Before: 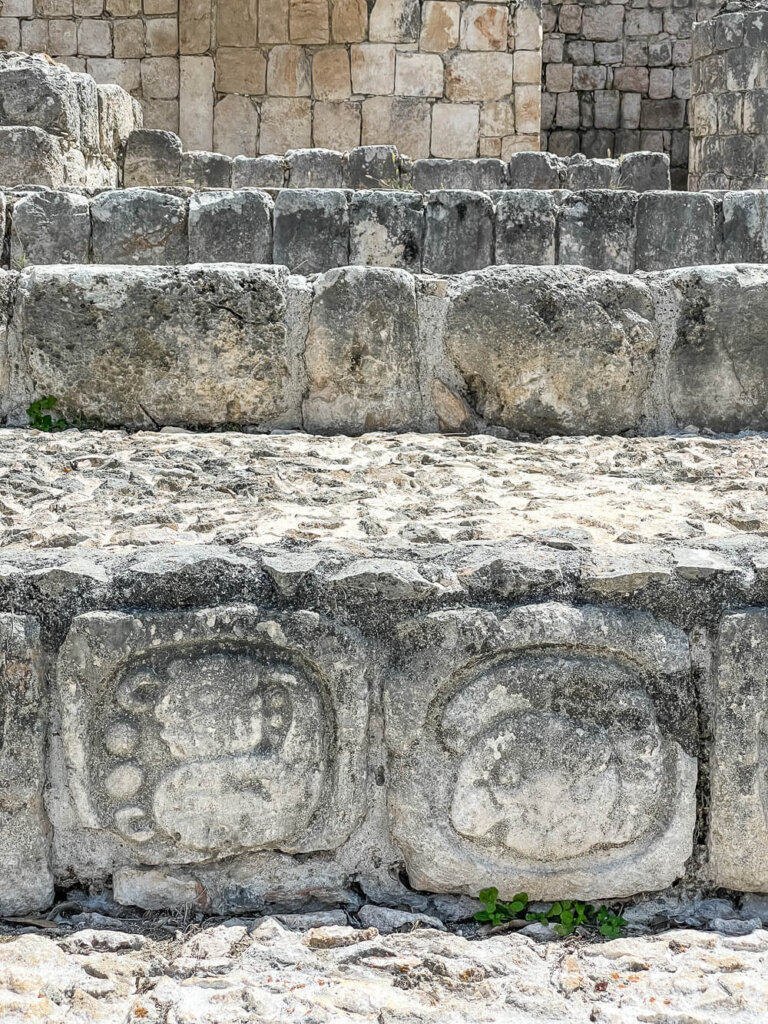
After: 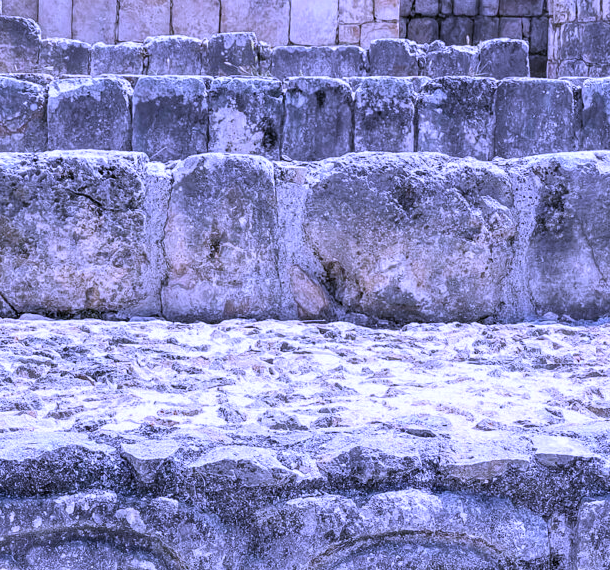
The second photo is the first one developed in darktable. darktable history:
white balance: red 0.98, blue 1.61
crop: left 18.38%, top 11.092%, right 2.134%, bottom 33.217%
